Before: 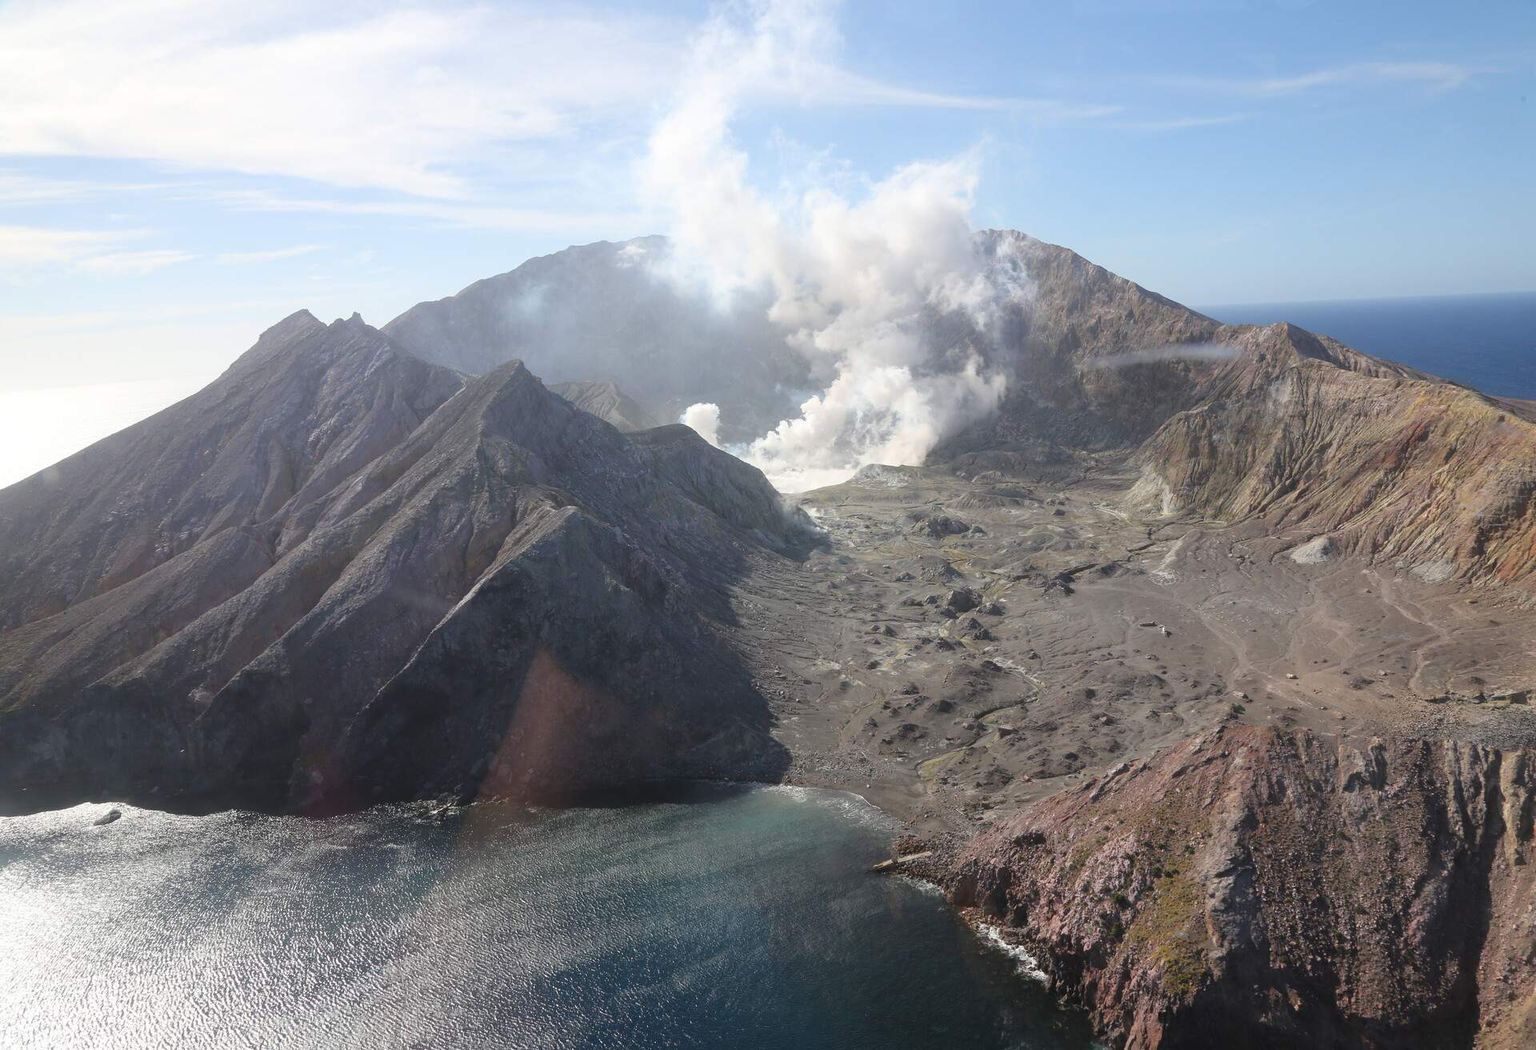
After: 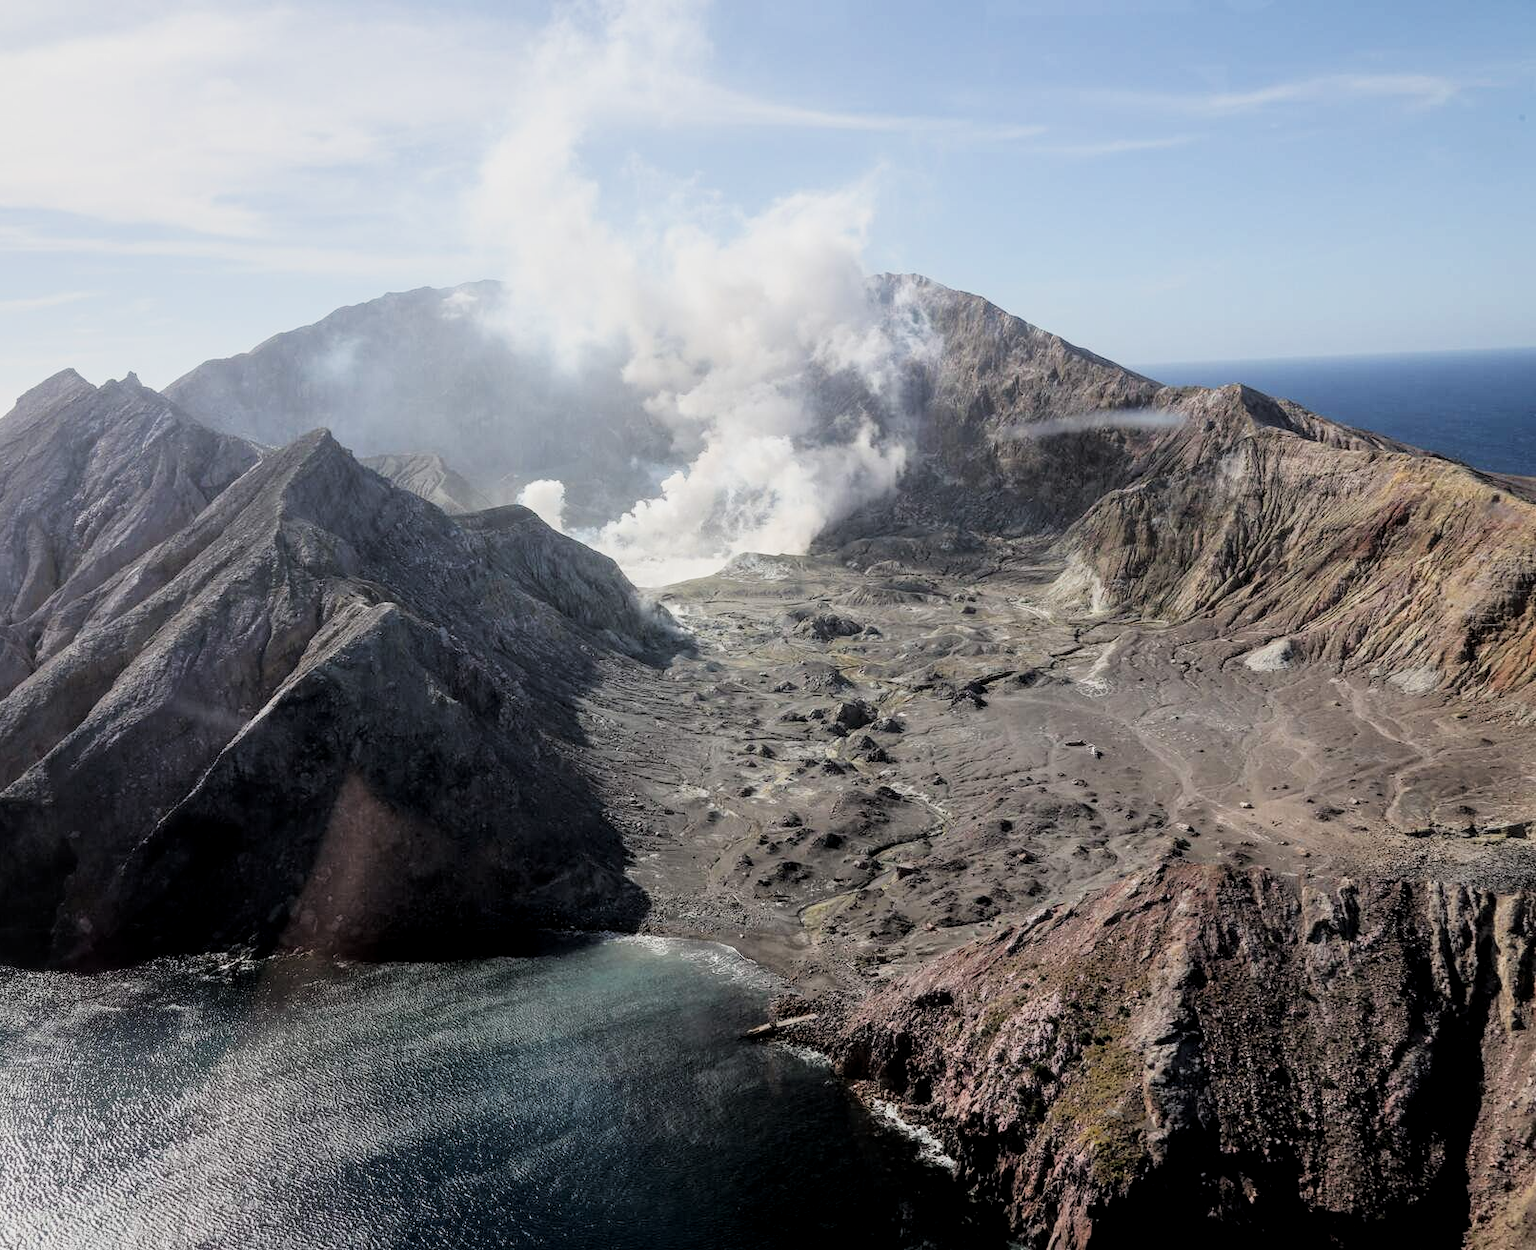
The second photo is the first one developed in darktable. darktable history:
filmic rgb: black relative exposure -5.02 EV, white relative exposure 3.95 EV, hardness 2.9, contrast 1.383, highlights saturation mix -31.48%, iterations of high-quality reconstruction 10
local contrast: detail 130%
crop: left 15.994%
